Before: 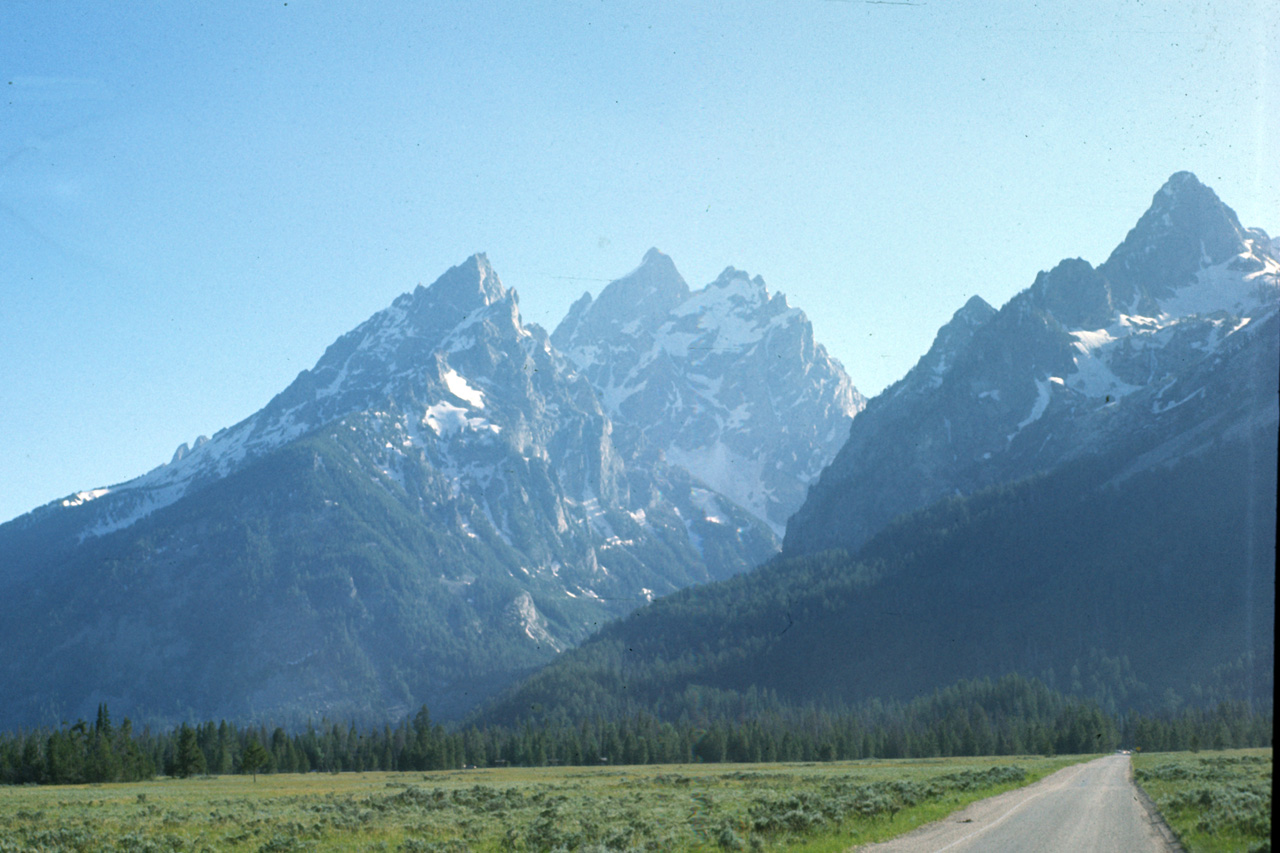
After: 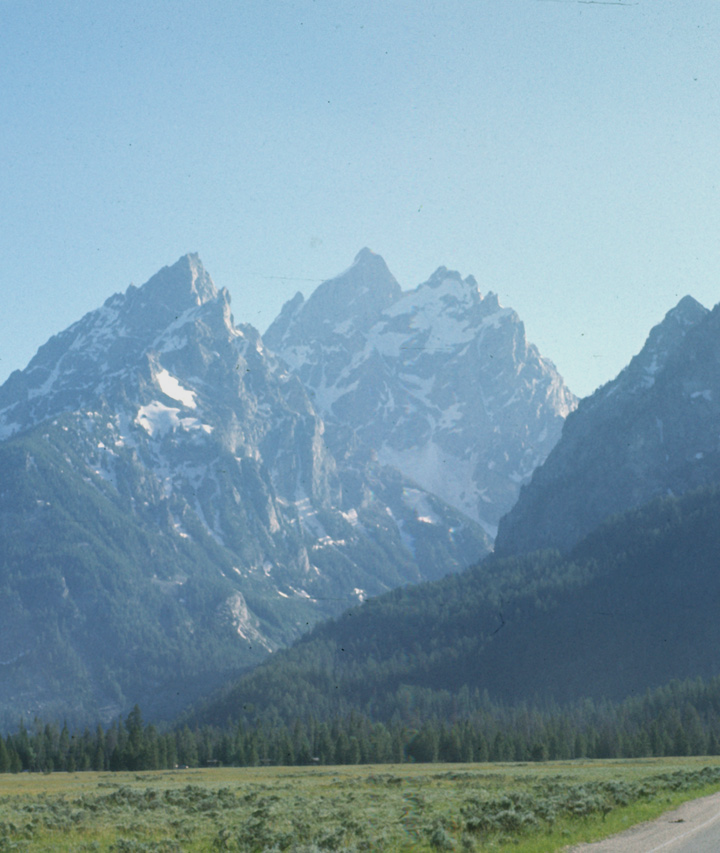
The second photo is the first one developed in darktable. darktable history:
color balance: contrast -15%
crop and rotate: left 22.516%, right 21.234%
